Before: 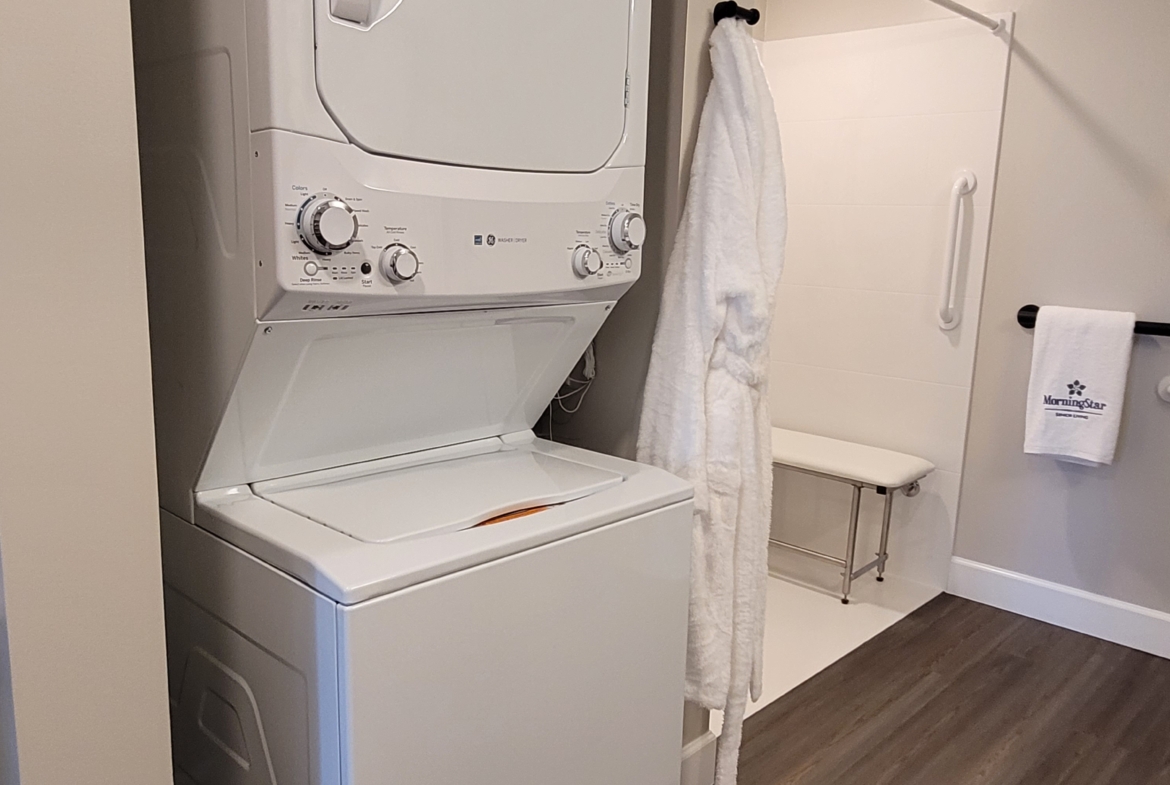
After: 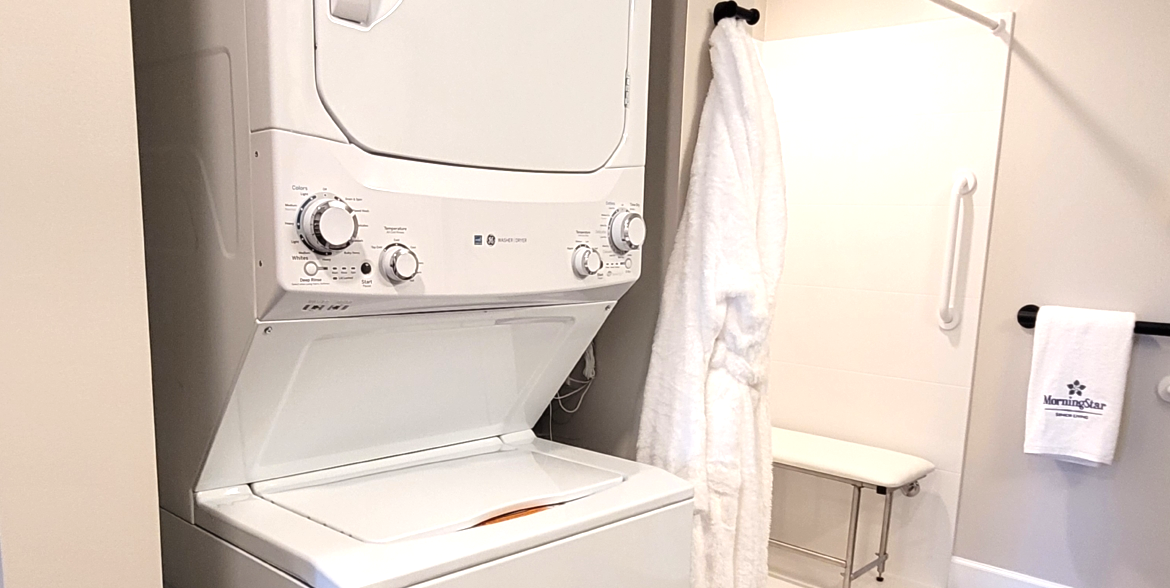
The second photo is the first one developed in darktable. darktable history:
exposure: black level correction 0, exposure 0.7 EV, compensate exposure bias true, compensate highlight preservation false
crop: bottom 24.988%
